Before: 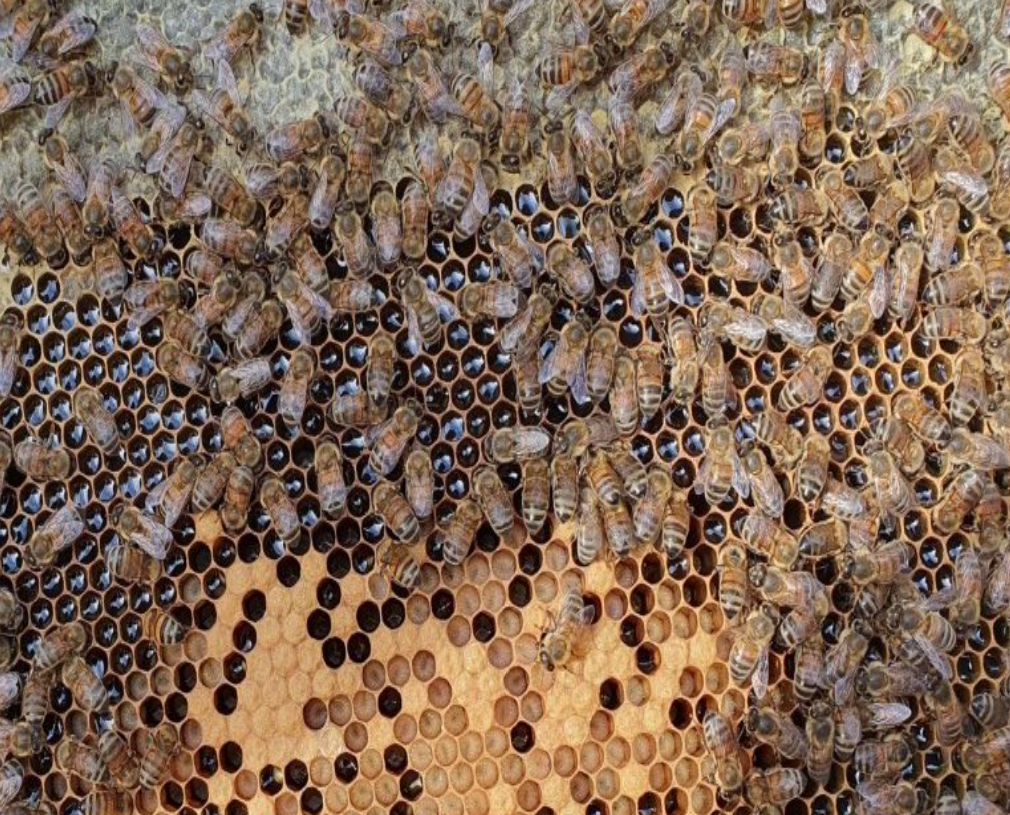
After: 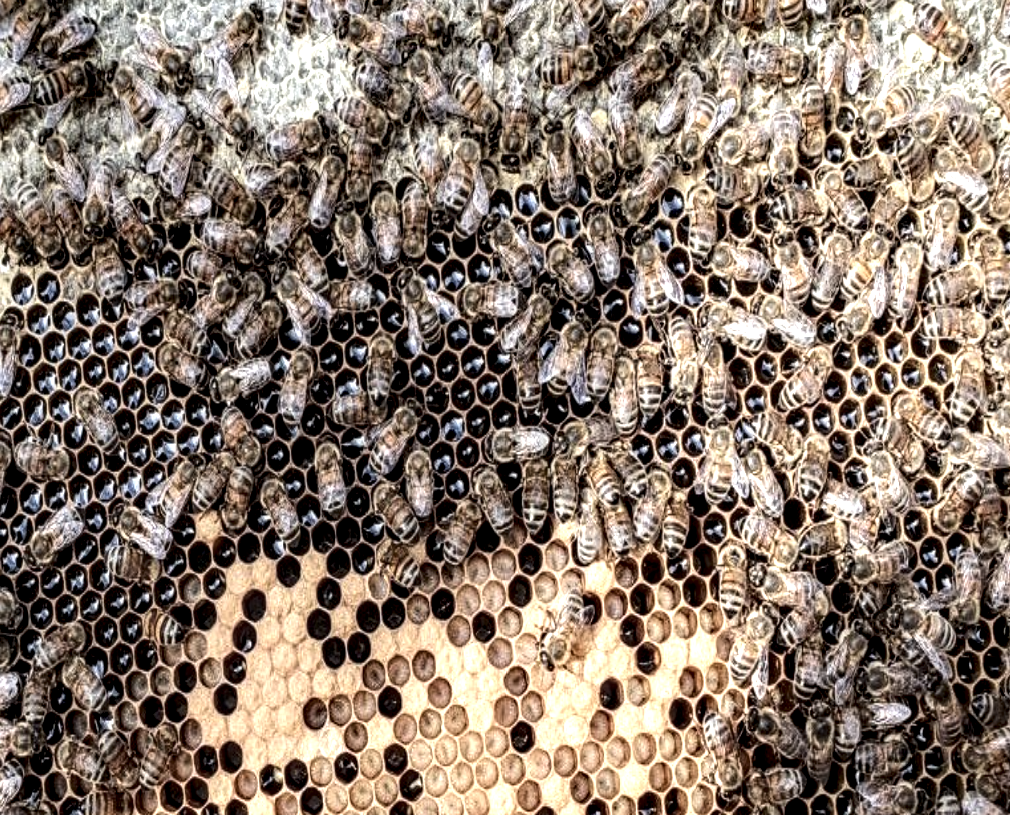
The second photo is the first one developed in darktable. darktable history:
tone equalizer: -8 EV 0.001 EV, -7 EV -0.002 EV, -6 EV 0.002 EV, -5 EV -0.03 EV, -4 EV -0.116 EV, -3 EV -0.169 EV, -2 EV 0.24 EV, -1 EV 0.702 EV, +0 EV 0.493 EV
local contrast: highlights 20%, detail 197%
contrast brightness saturation: contrast 0.1, saturation -0.36
